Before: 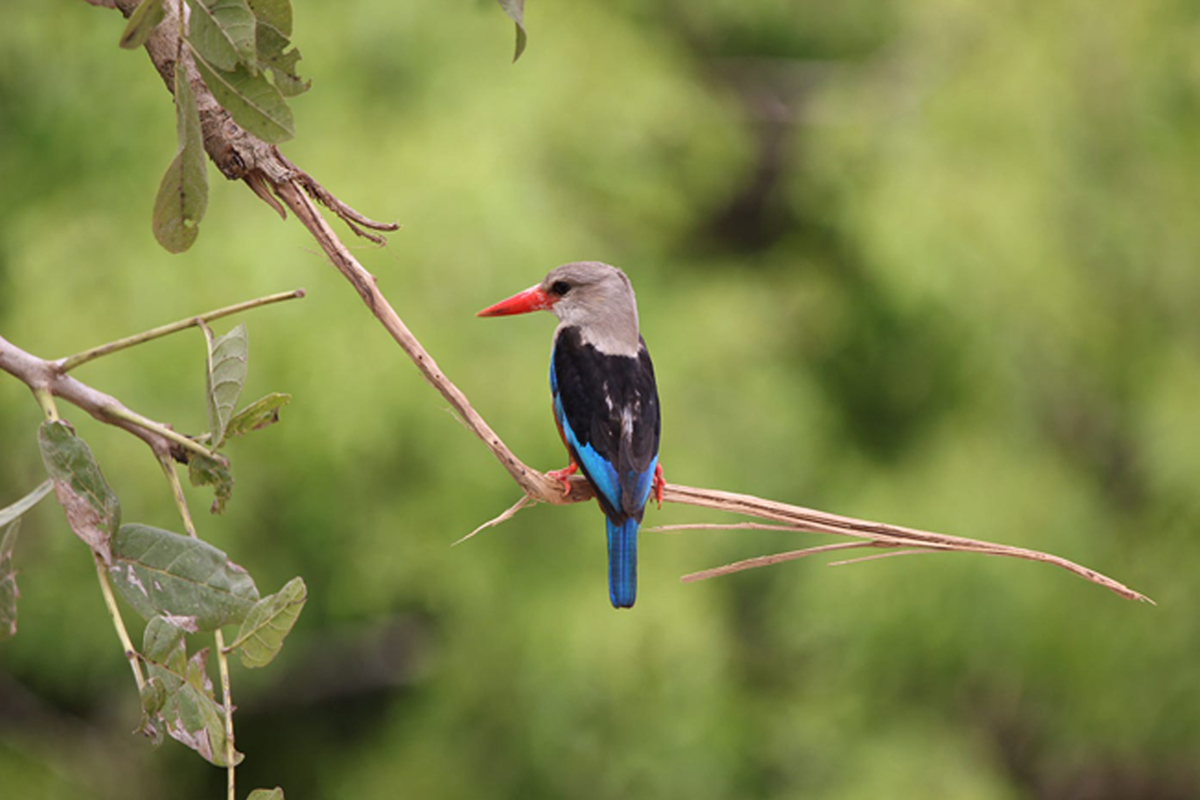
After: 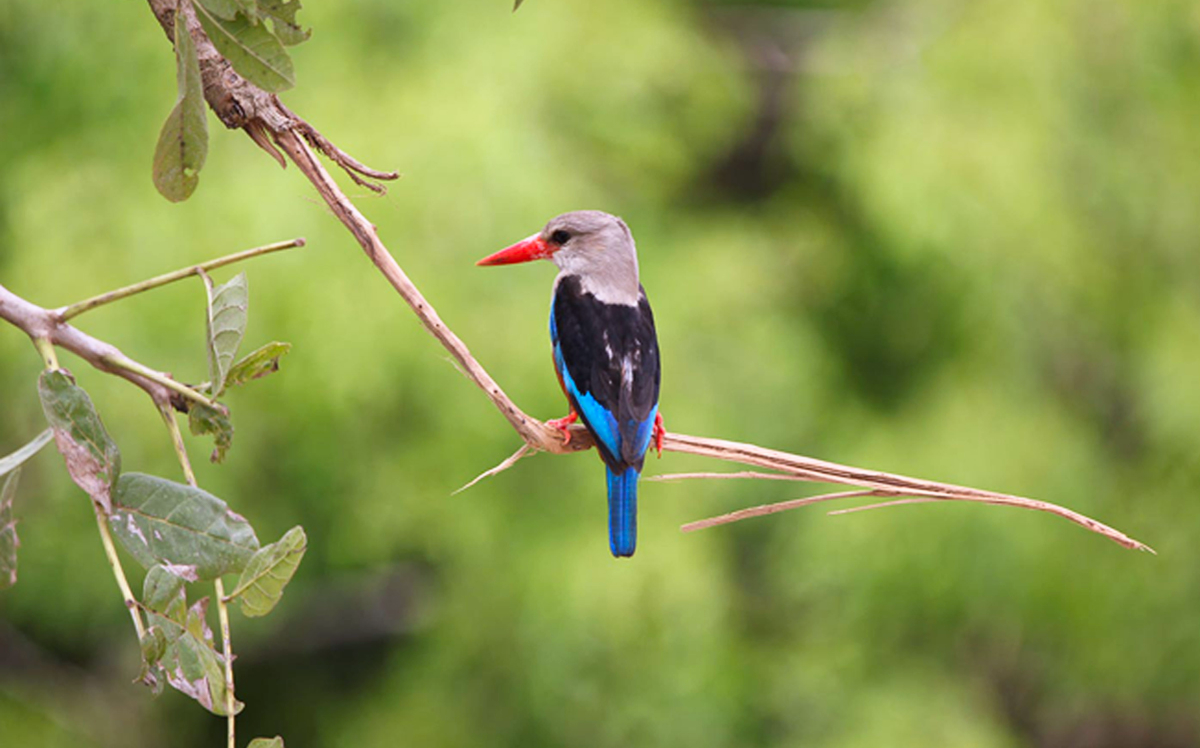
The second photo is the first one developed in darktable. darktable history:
base curve: curves: ch0 [(0, 0) (0.666, 0.806) (1, 1)], preserve colors none
crop and rotate: top 6.381%
color balance rgb: power › hue 61.2°, perceptual saturation grading › global saturation 16.384%
color calibration: illuminant as shot in camera, x 0.358, y 0.373, temperature 4628.91 K
